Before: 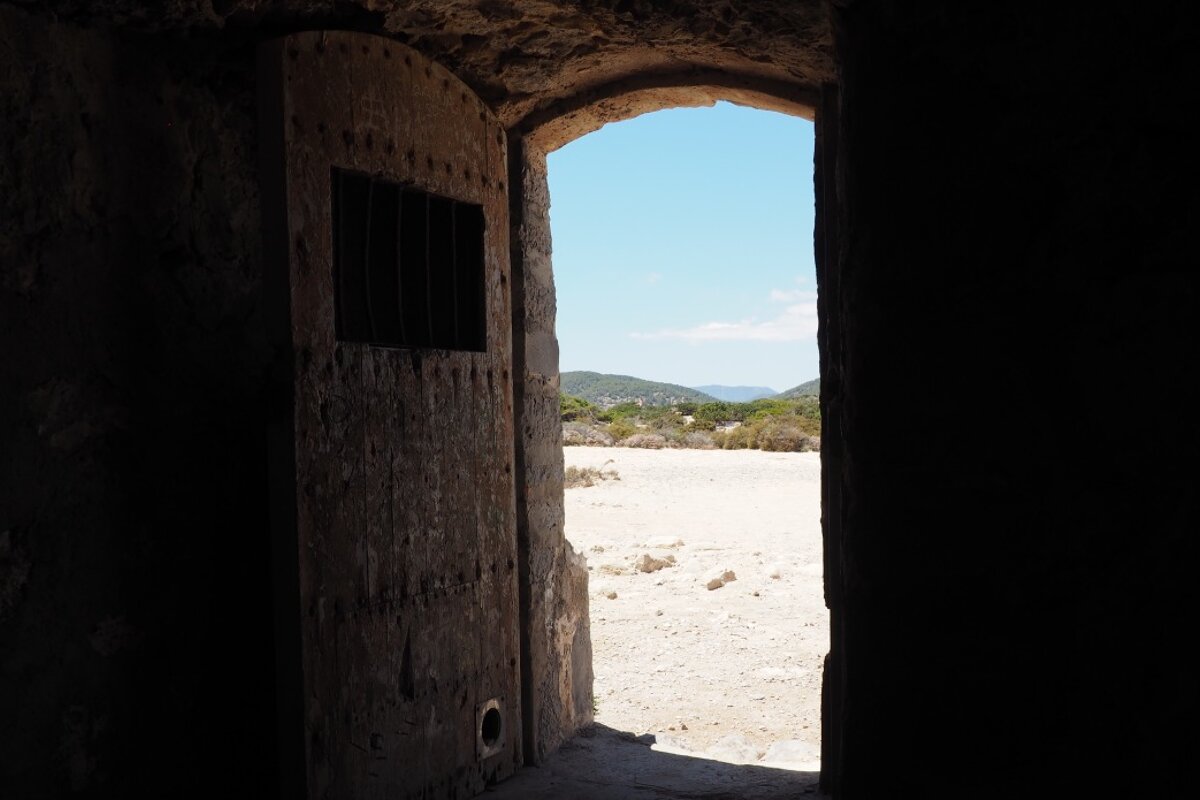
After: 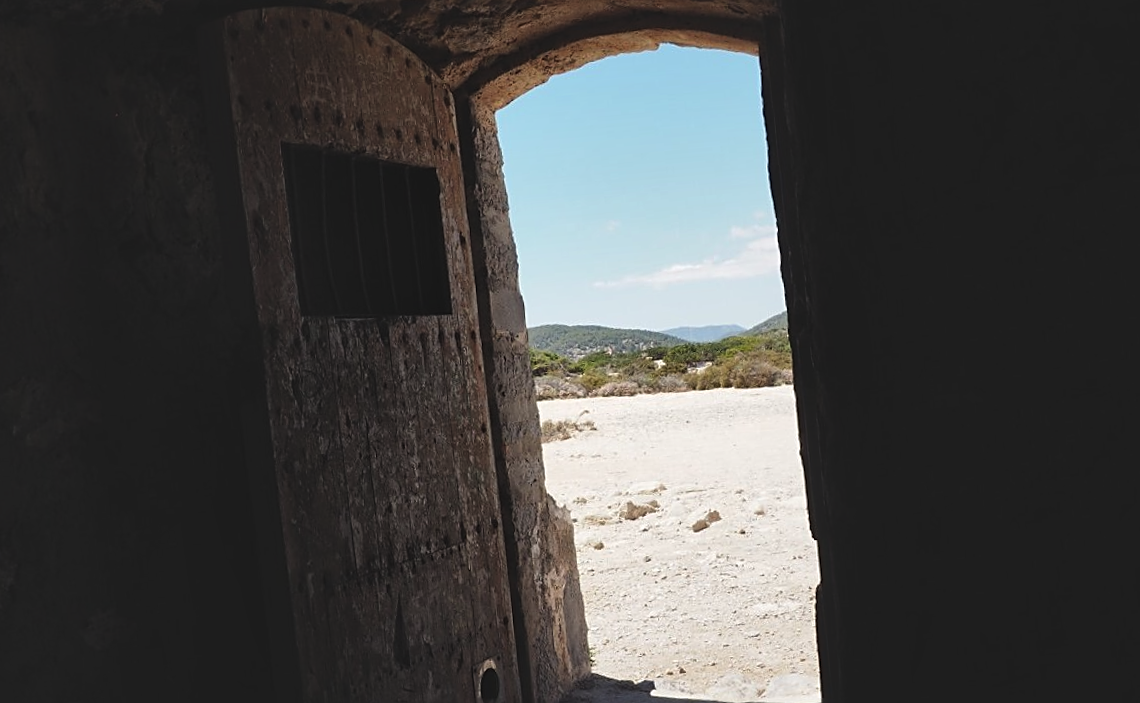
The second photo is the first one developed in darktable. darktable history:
sharpen: on, module defaults
local contrast: mode bilateral grid, contrast 25, coarseness 60, detail 151%, midtone range 0.2
exposure: black level correction -0.014, exposure -0.193 EV, compensate highlight preservation false
rotate and perspective: rotation -5°, crop left 0.05, crop right 0.952, crop top 0.11, crop bottom 0.89
